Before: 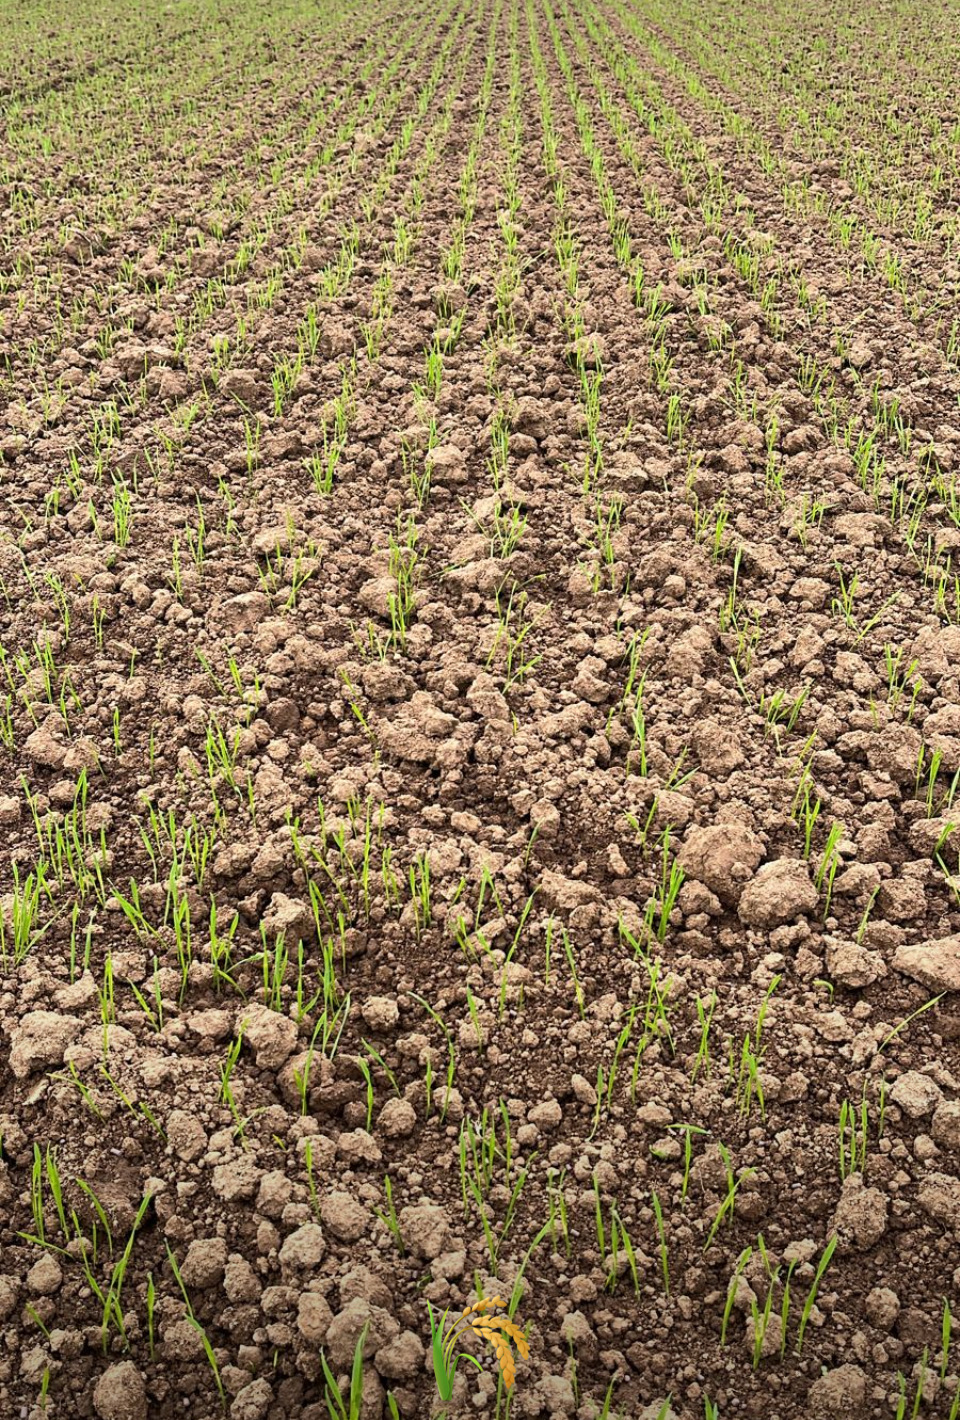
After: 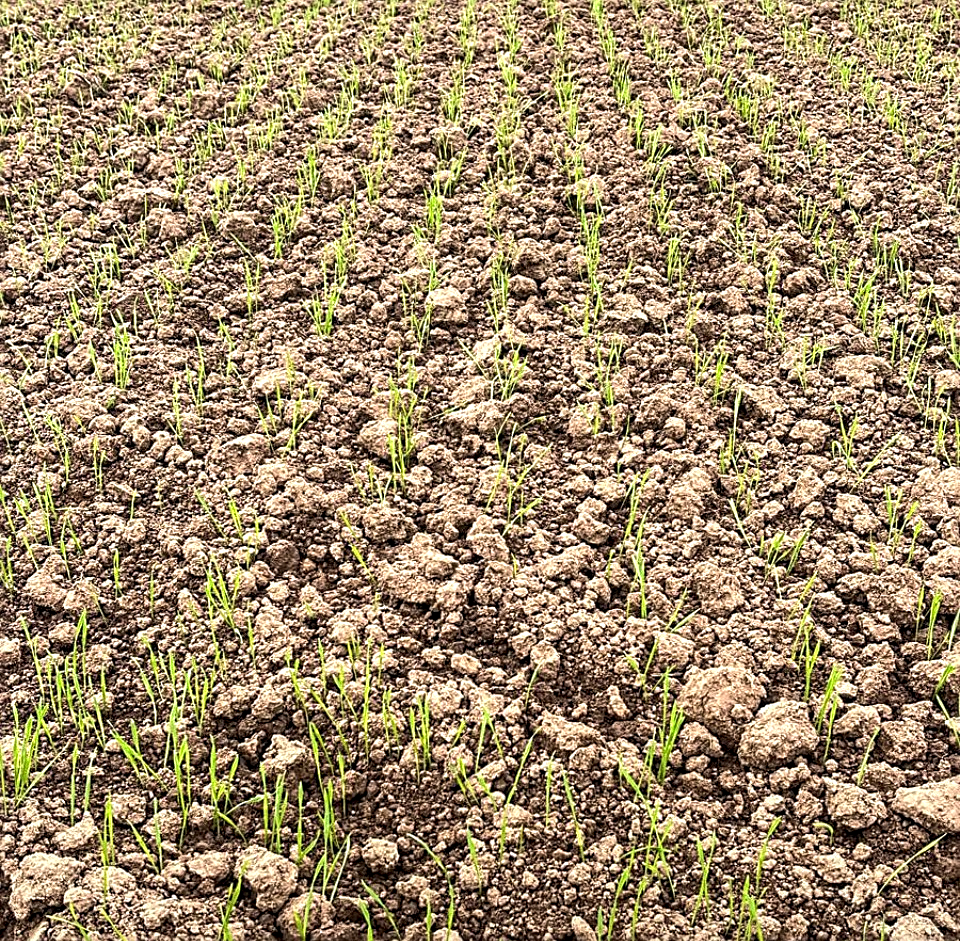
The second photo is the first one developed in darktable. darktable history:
tone equalizer: -8 EV -0.4 EV, -7 EV -0.363 EV, -6 EV -0.298 EV, -5 EV -0.215 EV, -3 EV 0.236 EV, -2 EV 0.334 EV, -1 EV 0.371 EV, +0 EV 0.434 EV, edges refinement/feathering 500, mask exposure compensation -1.57 EV, preserve details no
crop: top 11.159%, bottom 22.559%
sharpen: on, module defaults
local contrast: detail 150%
